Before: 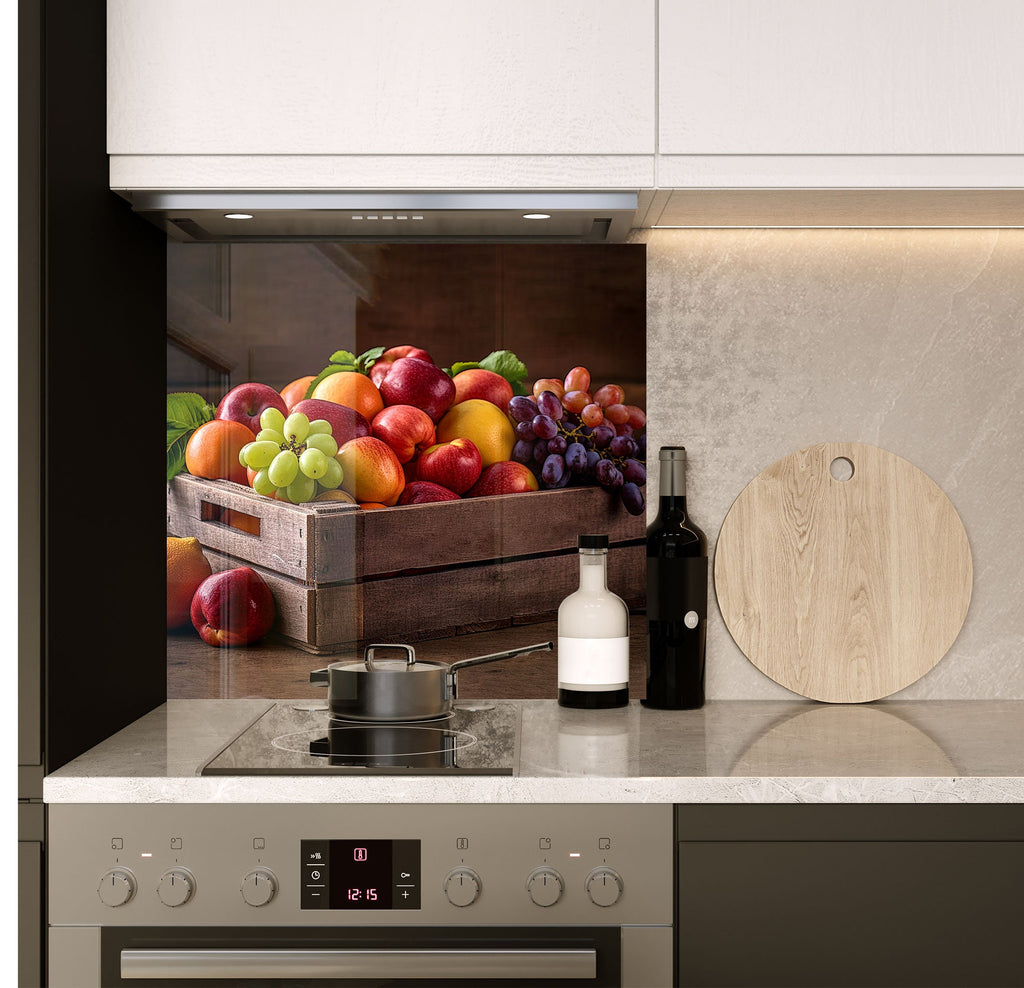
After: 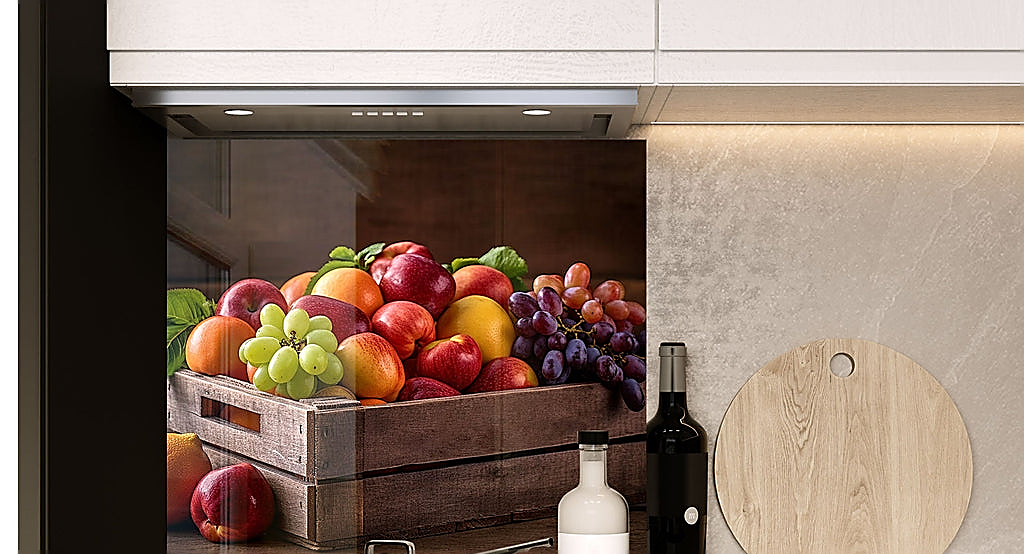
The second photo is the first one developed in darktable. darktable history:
crop and rotate: top 10.605%, bottom 33.274%
sharpen: radius 1.4, amount 1.25, threshold 0.7
